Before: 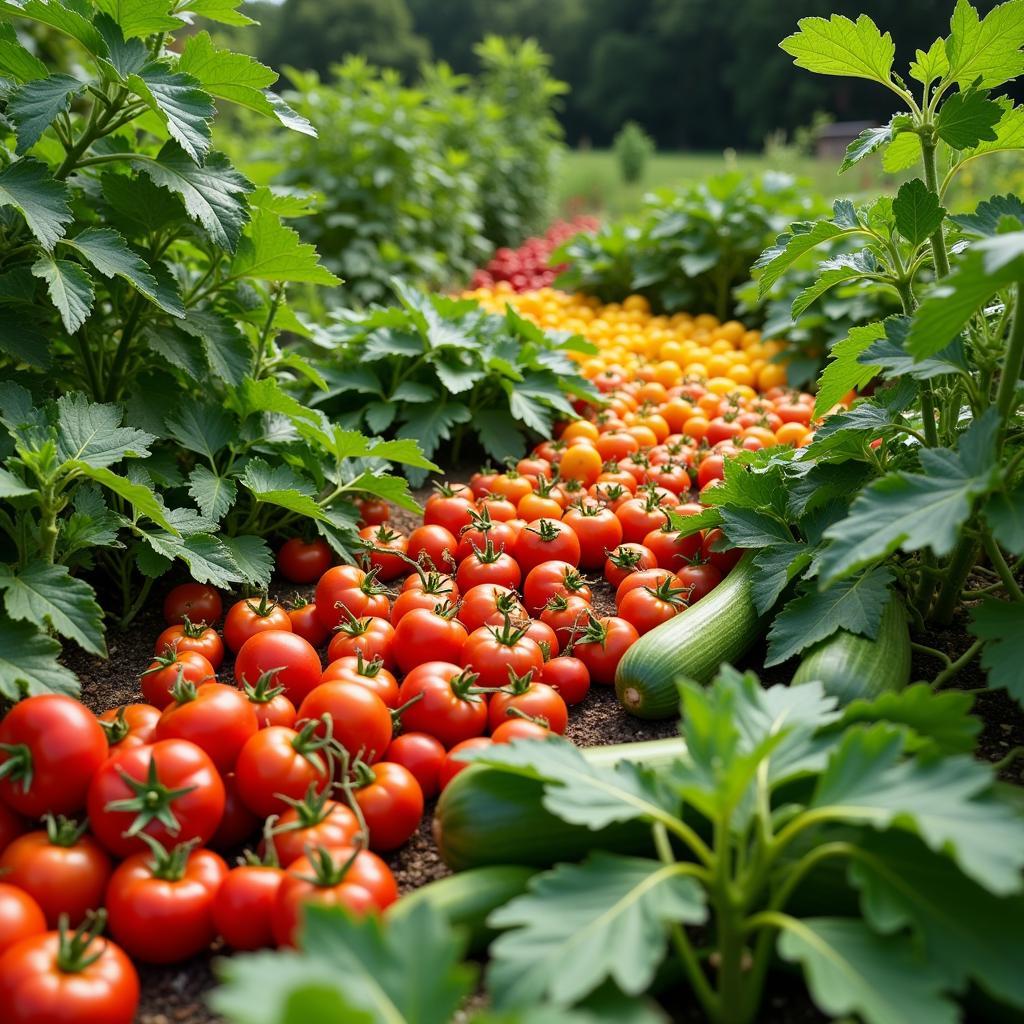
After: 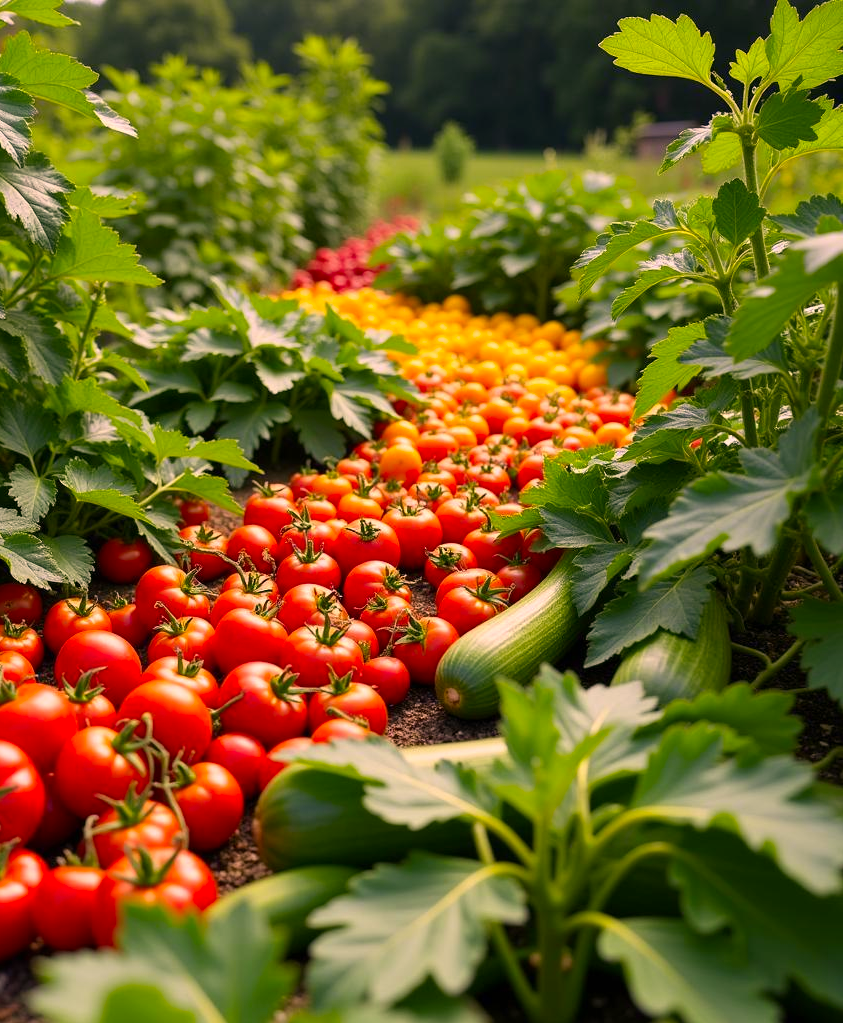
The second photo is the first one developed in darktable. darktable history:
crop: left 17.582%, bottom 0.031%
contrast brightness saturation: saturation 0.18
color correction: highlights a* 21.88, highlights b* 22.25
white balance: red 0.967, blue 1.049
